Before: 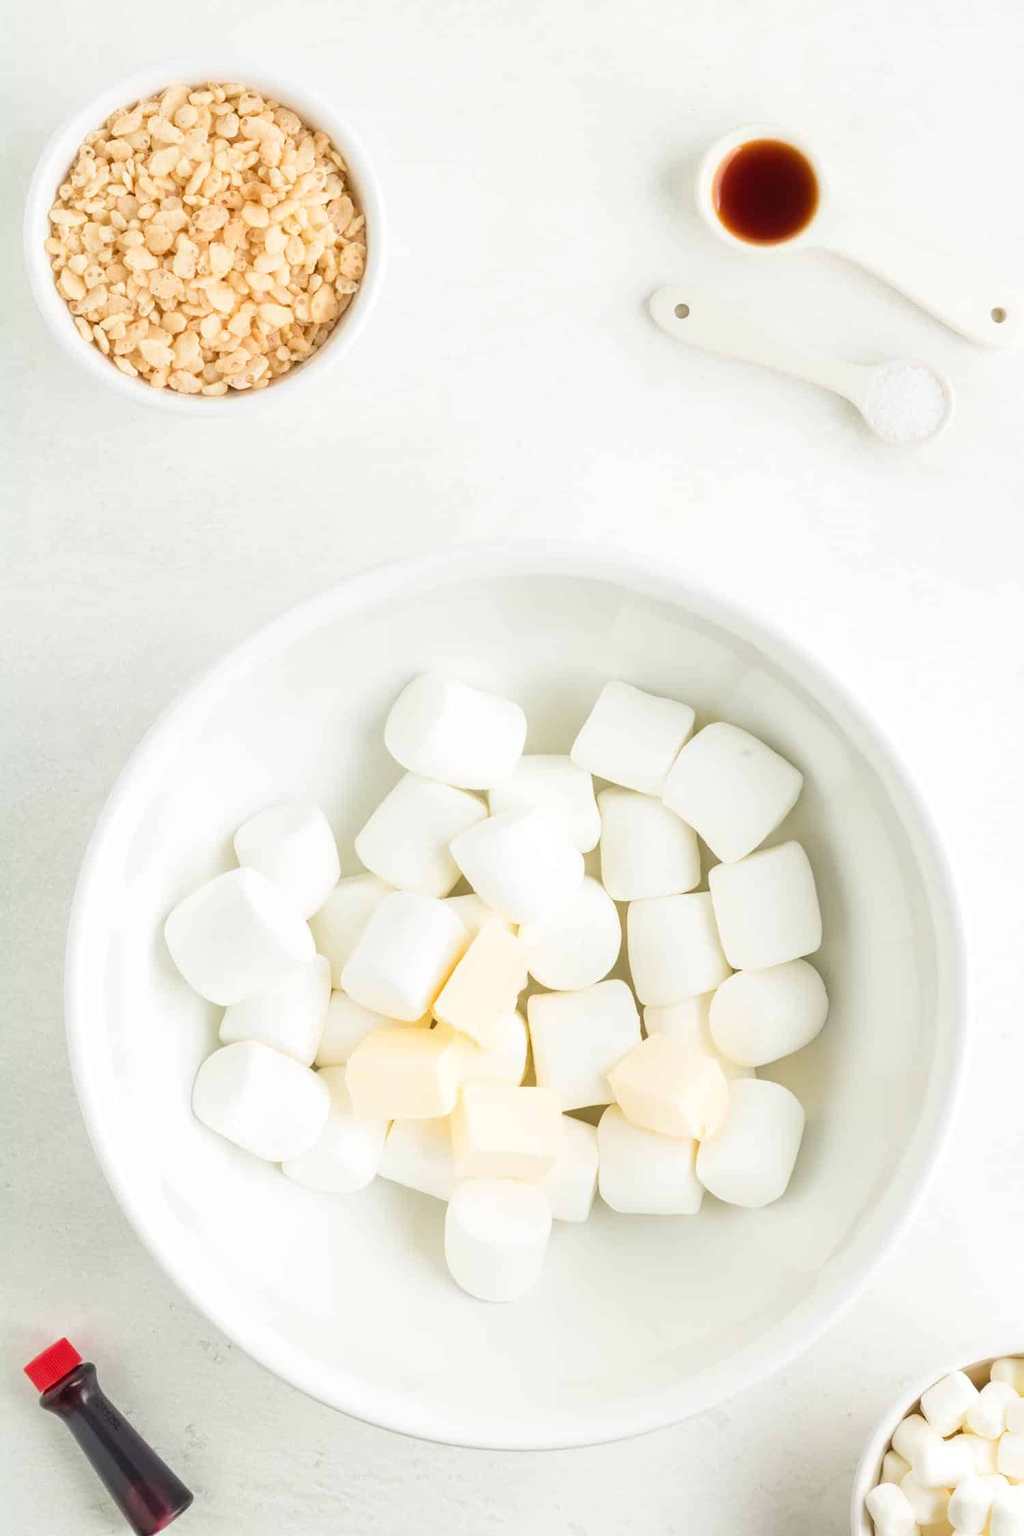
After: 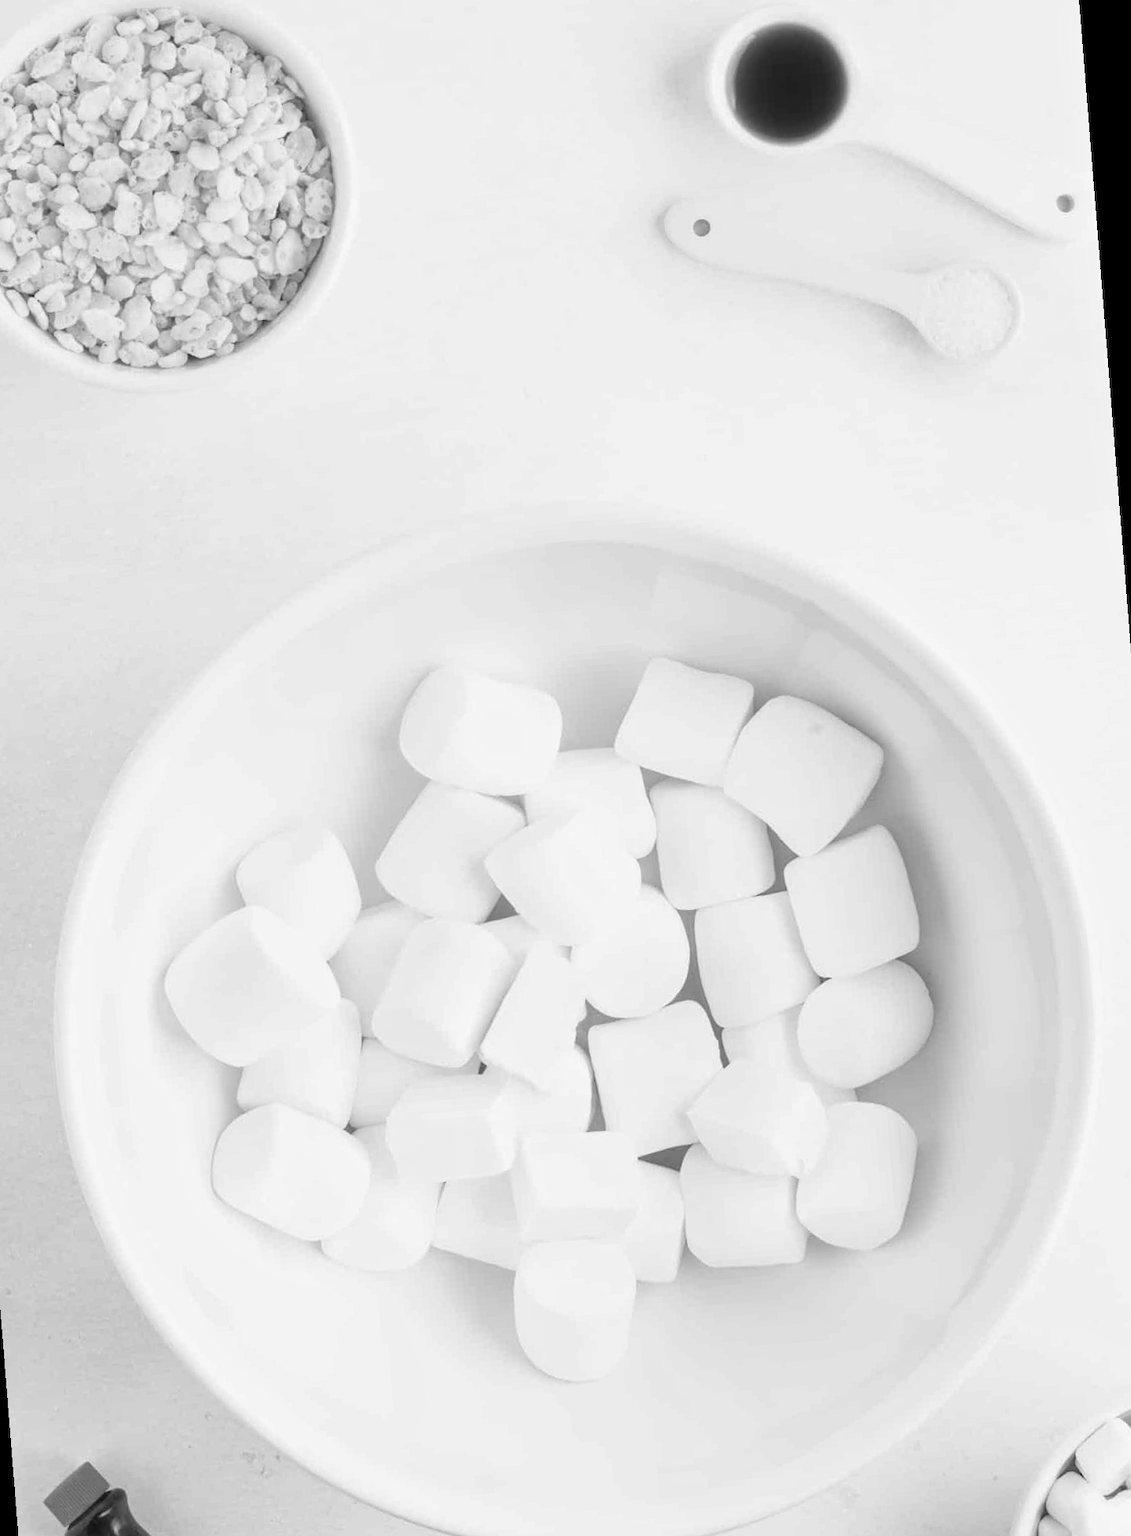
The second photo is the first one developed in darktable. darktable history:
crop and rotate: left 3.238%
monochrome: a 32, b 64, size 2.3
rotate and perspective: rotation -4.57°, crop left 0.054, crop right 0.944, crop top 0.087, crop bottom 0.914
color correction: highlights a* -14.62, highlights b* -16.22, shadows a* 10.12, shadows b* 29.4
